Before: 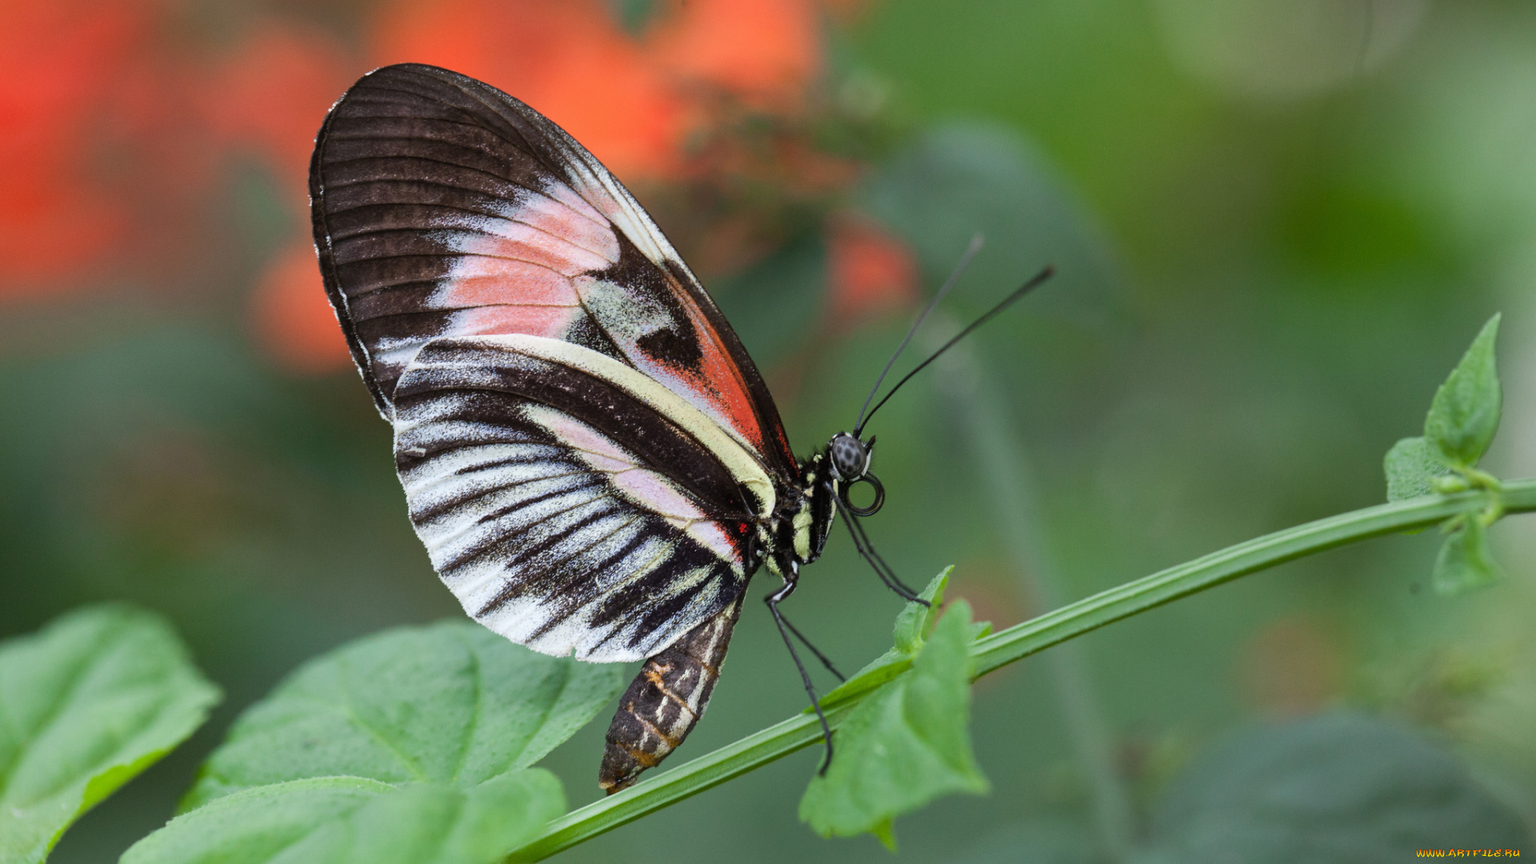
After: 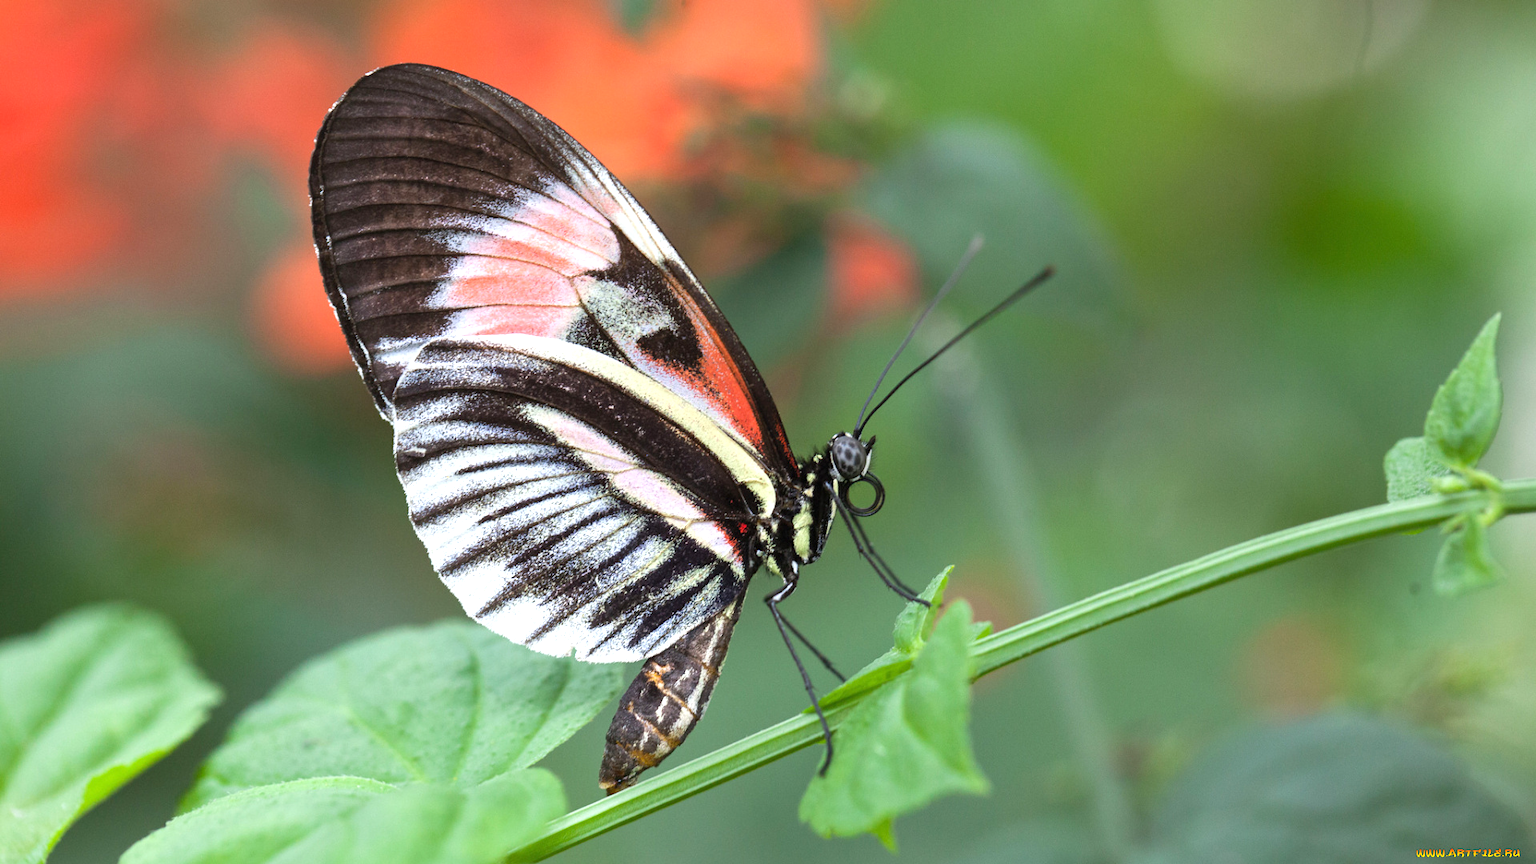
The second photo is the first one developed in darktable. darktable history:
exposure: exposure 0.655 EV, compensate exposure bias true, compensate highlight preservation false
